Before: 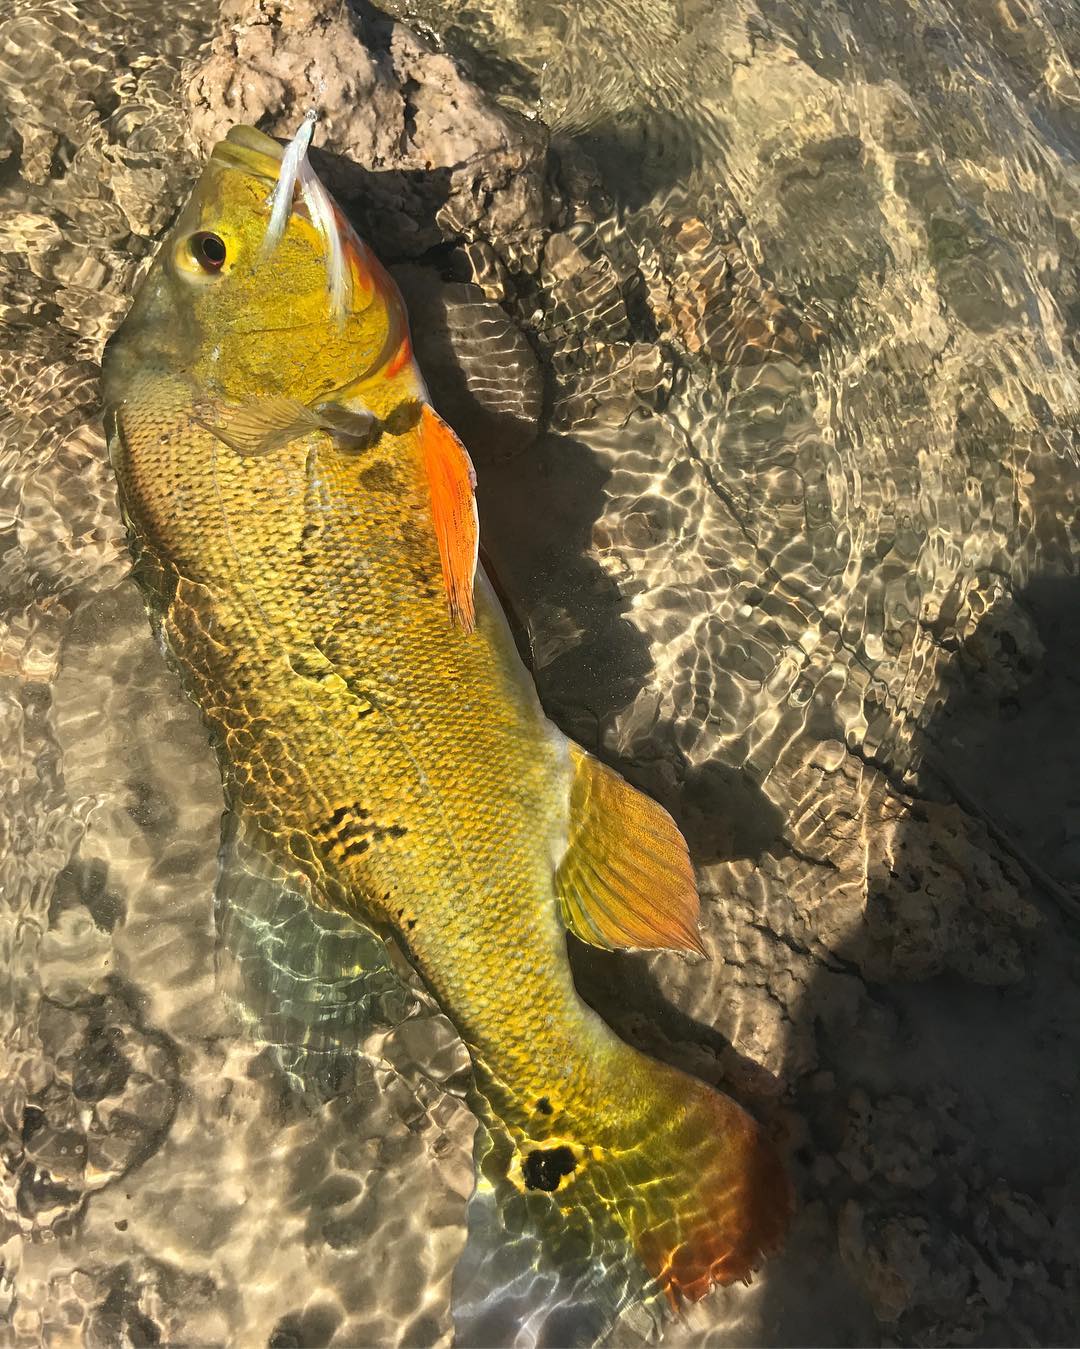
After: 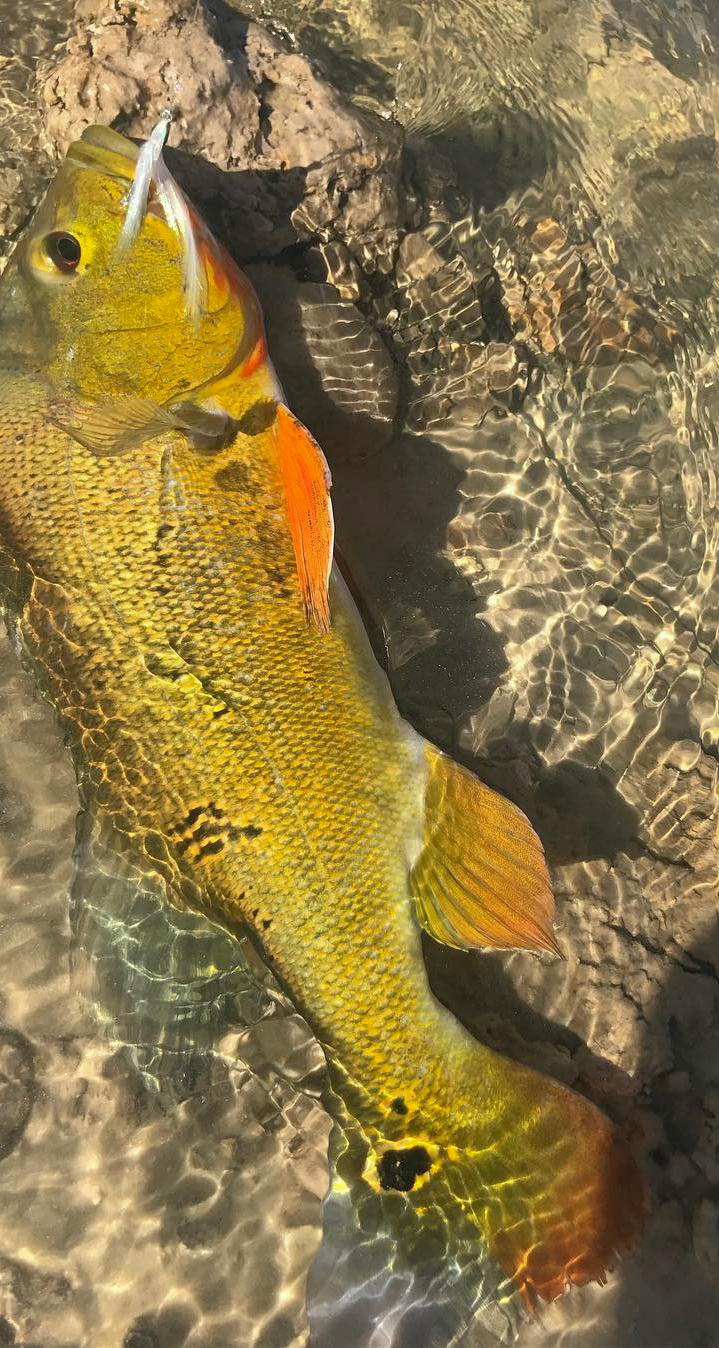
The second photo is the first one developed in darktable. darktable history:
crop and rotate: left 13.452%, right 19.932%
shadows and highlights: on, module defaults
